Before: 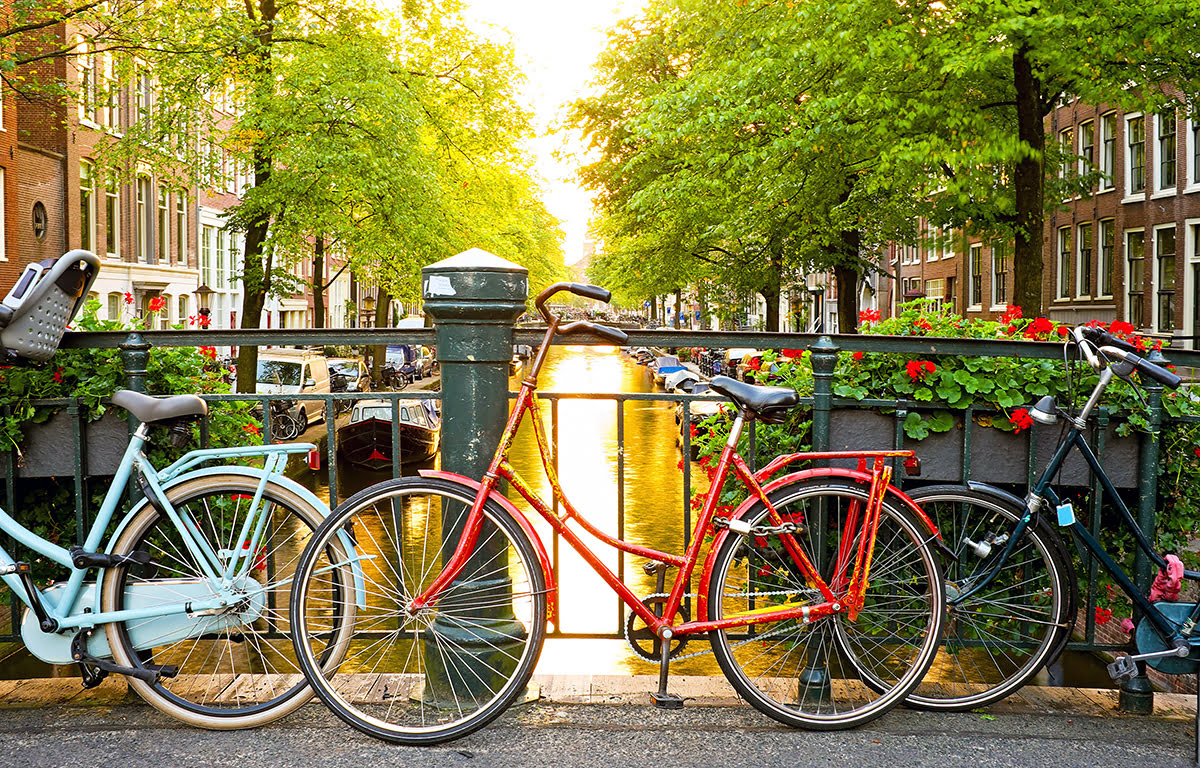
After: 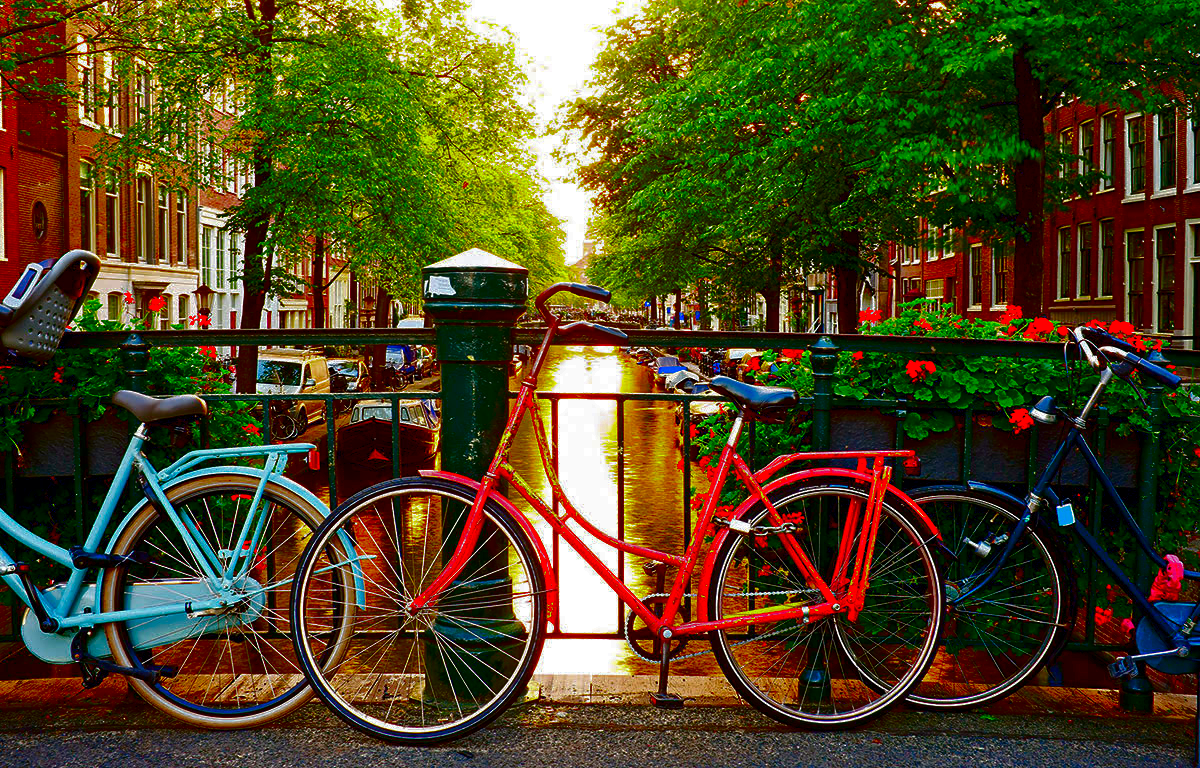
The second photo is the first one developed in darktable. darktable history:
shadows and highlights: on, module defaults
contrast brightness saturation: brightness -0.983, saturation 0.999
